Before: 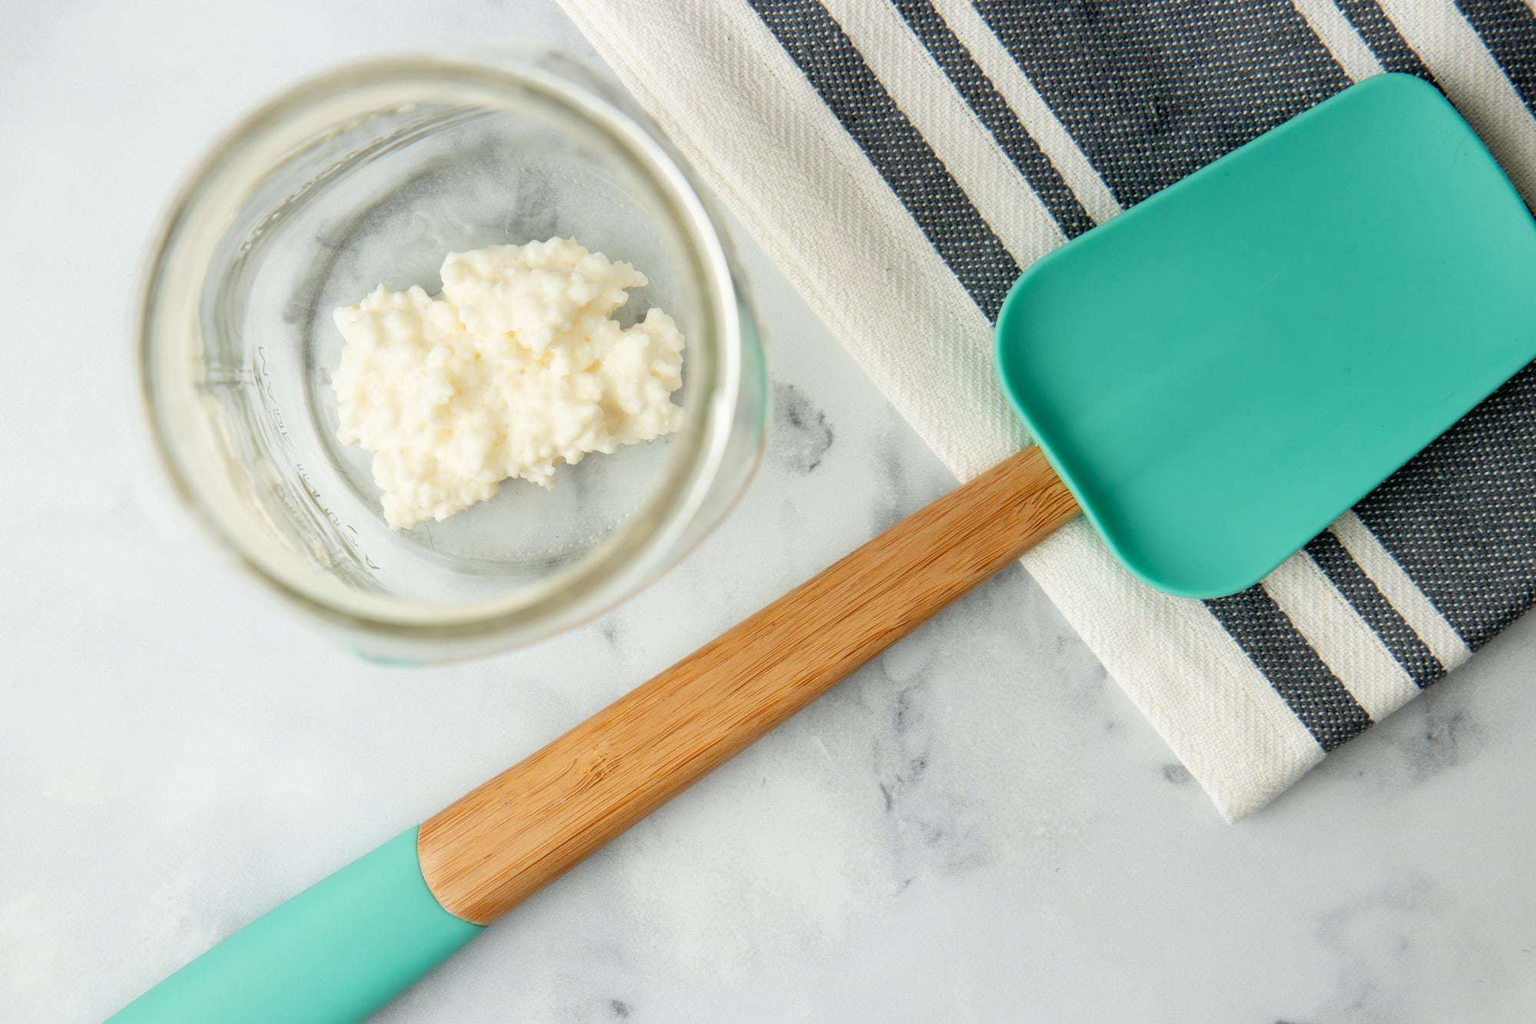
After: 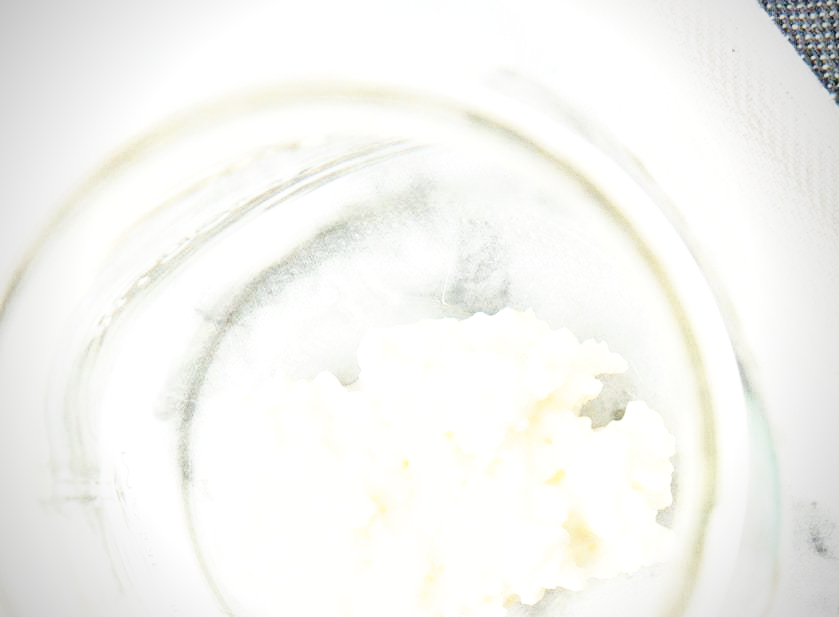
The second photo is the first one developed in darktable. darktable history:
exposure: exposure 0.29 EV, compensate highlight preservation false
fill light: on, module defaults
base curve: curves: ch0 [(0, 0) (0.007, 0.004) (0.027, 0.03) (0.046, 0.07) (0.207, 0.54) (0.442, 0.872) (0.673, 0.972) (1, 1)], preserve colors none
grain: on, module defaults
vignetting: on, module defaults
local contrast: mode bilateral grid, contrast 20, coarseness 50, detail 148%, midtone range 0.2
crop and rotate: left 10.817%, top 0.062%, right 47.194%, bottom 53.626%
